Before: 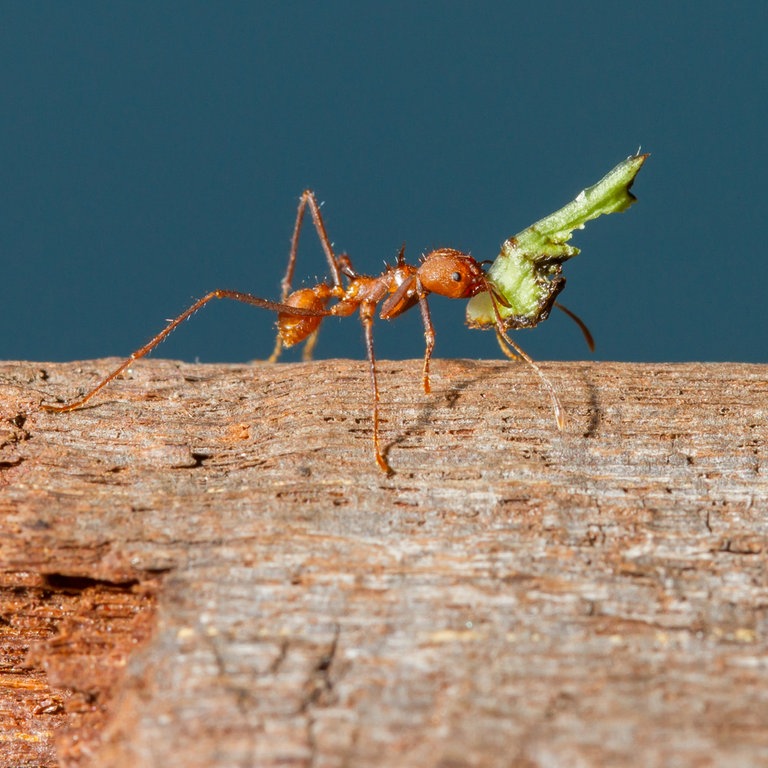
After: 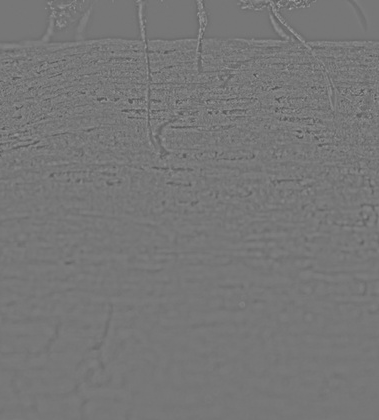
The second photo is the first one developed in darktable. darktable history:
white balance: red 1.066, blue 1.119
local contrast: on, module defaults
crop: left 29.672%, top 41.786%, right 20.851%, bottom 3.487%
highpass: sharpness 5.84%, contrast boost 8.44%
